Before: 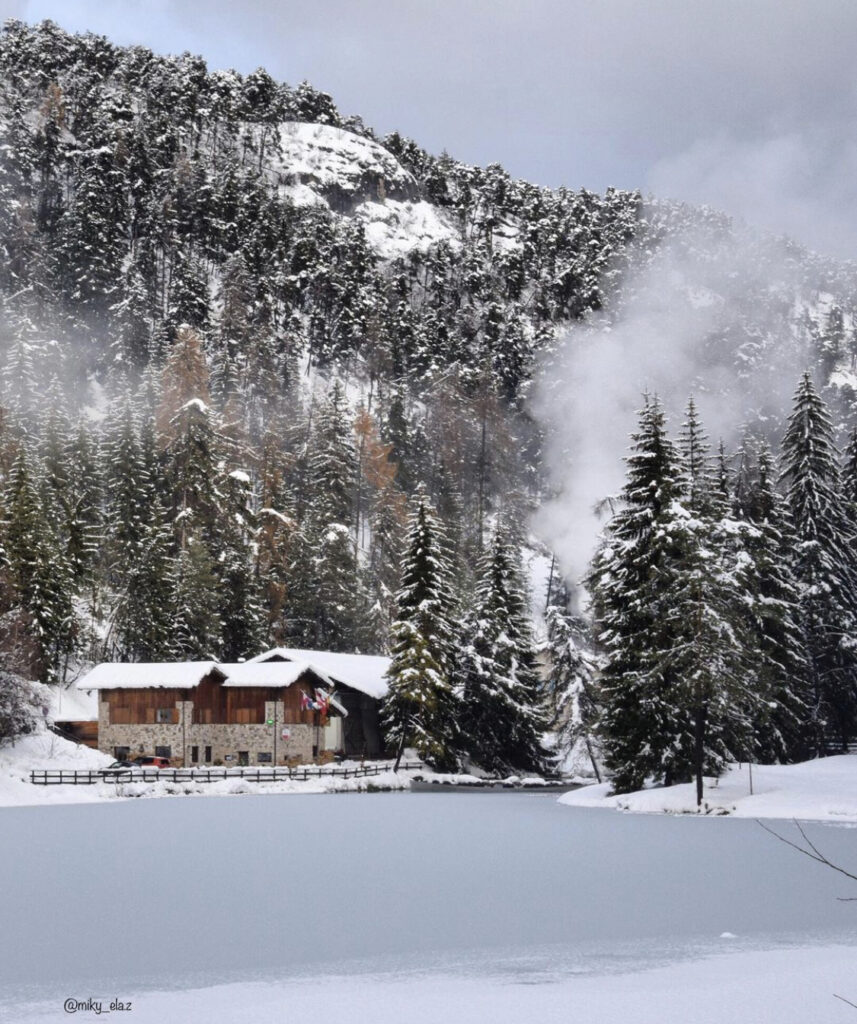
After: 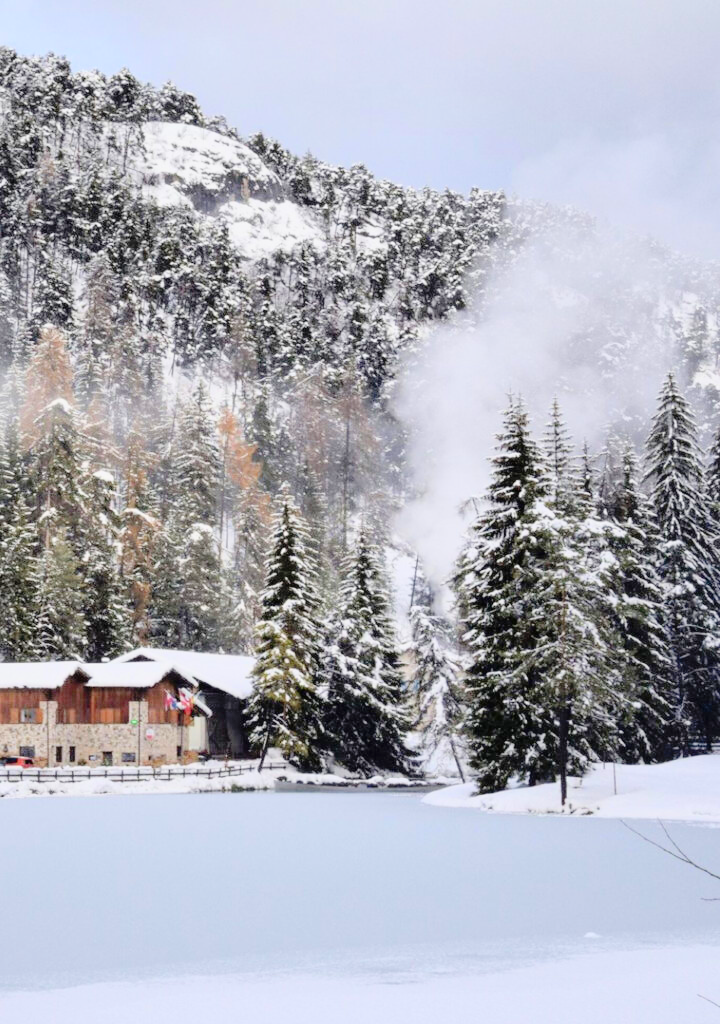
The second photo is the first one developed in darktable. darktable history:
exposure: black level correction 0.001, exposure 0.5 EV, compensate highlight preservation false
filmic rgb: black relative exposure -7.75 EV, white relative exposure 4.38 EV, hardness 3.75, latitude 37.79%, contrast 0.975, highlights saturation mix 9.21%, shadows ↔ highlights balance 4.76%, color science v6 (2022)
crop: left 15.986%
levels: levels [0, 0.397, 0.955]
